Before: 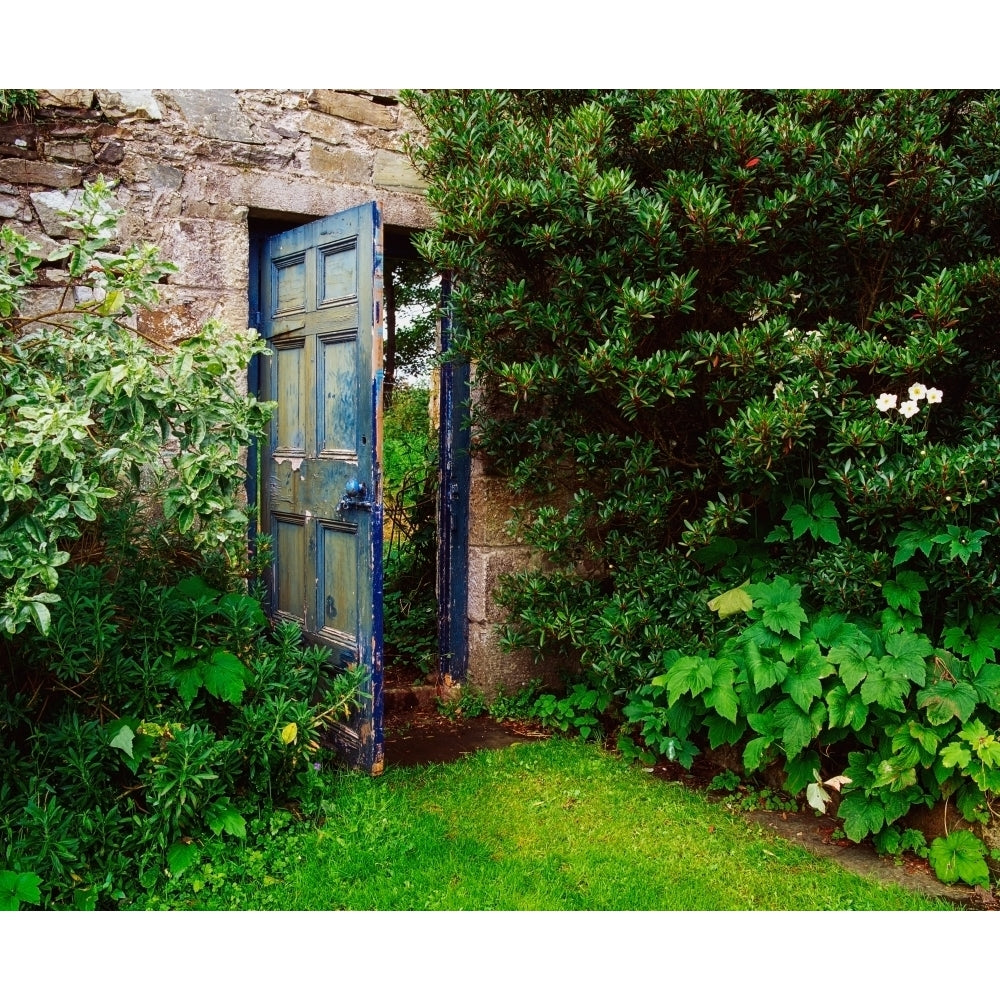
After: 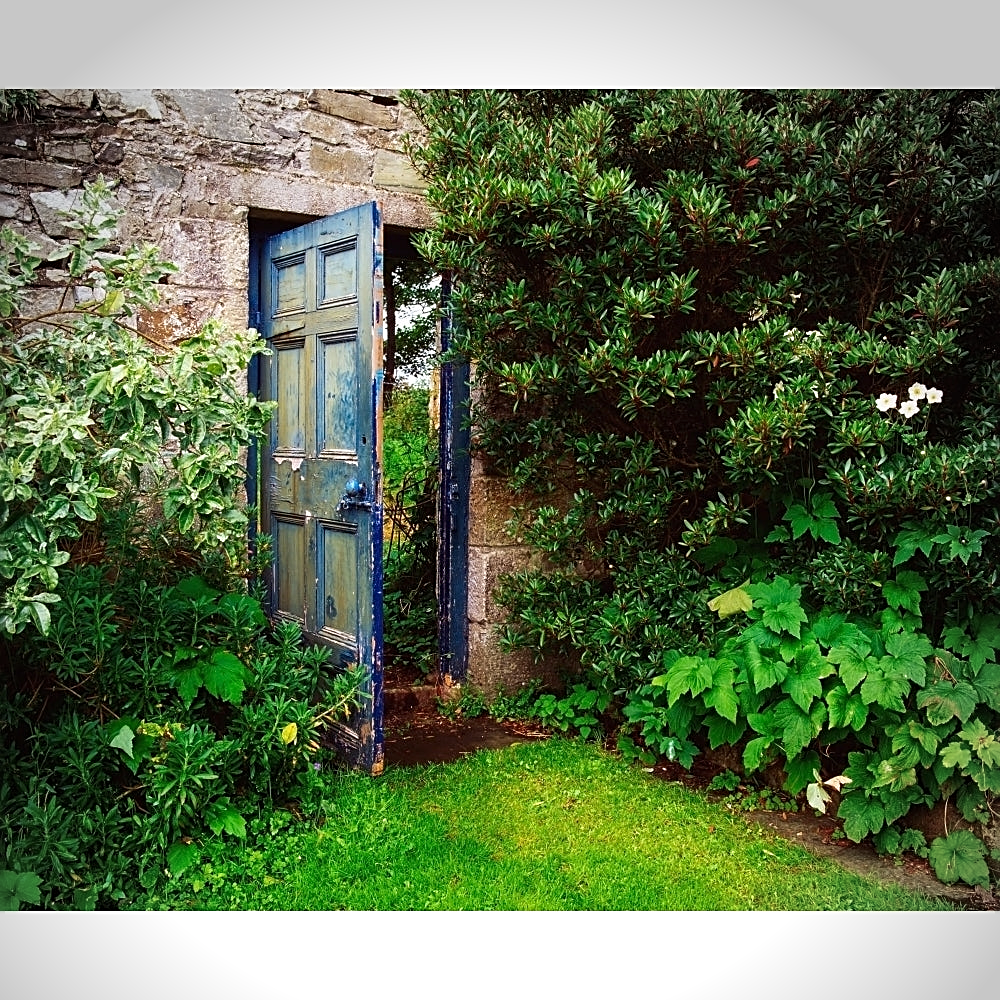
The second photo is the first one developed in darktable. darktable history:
sharpen: on, module defaults
vignetting: center (-0.036, 0.147), automatic ratio true
exposure: exposure 0.189 EV, compensate highlight preservation false
